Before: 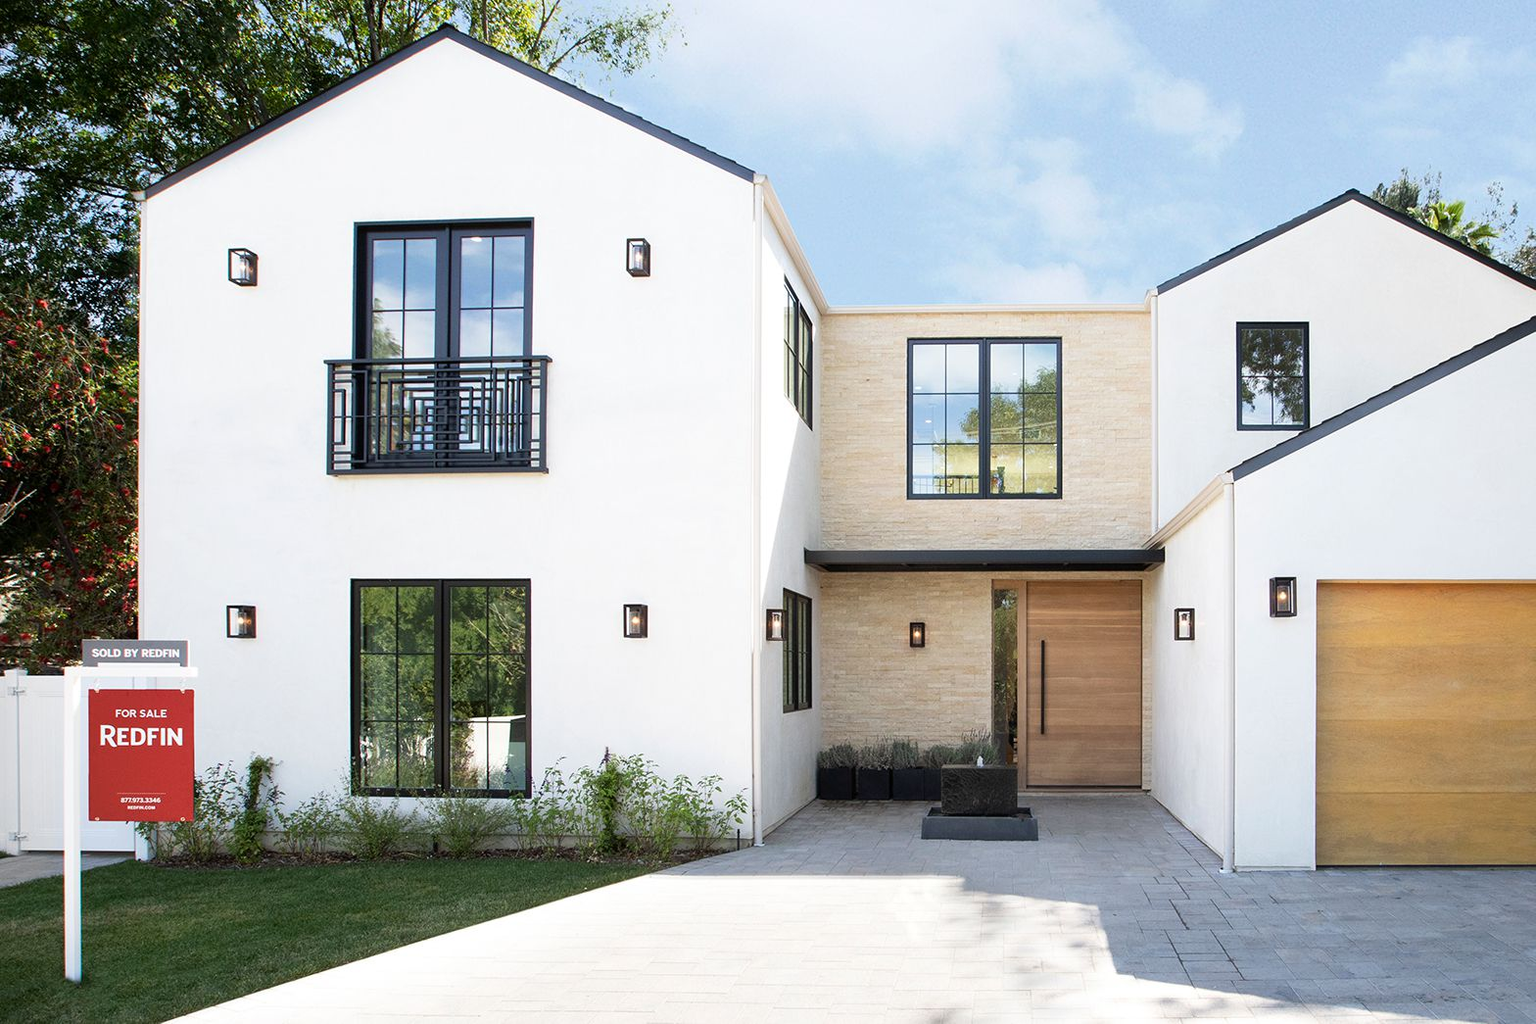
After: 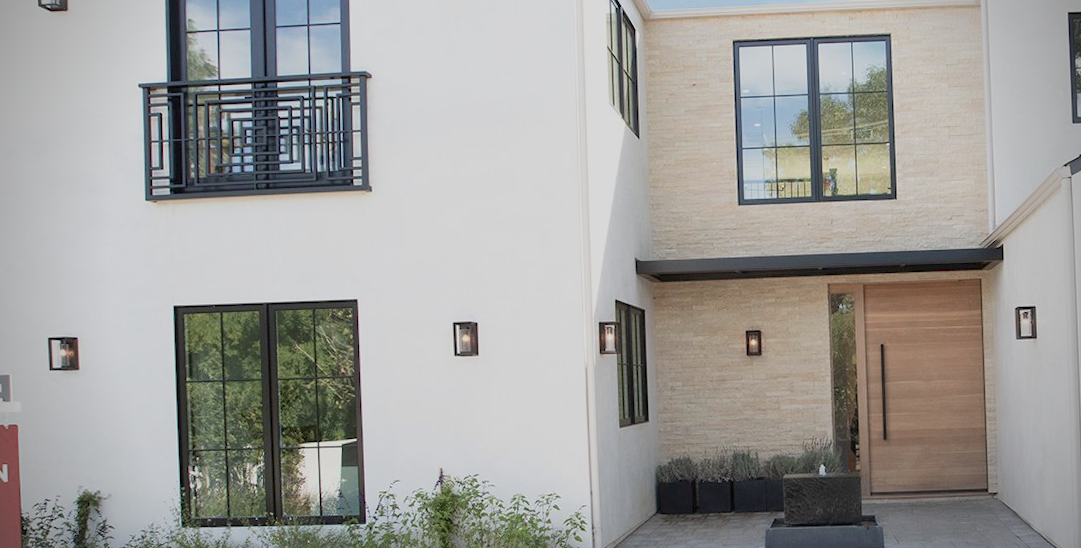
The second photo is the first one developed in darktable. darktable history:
color balance rgb: perceptual saturation grading › global saturation -27.94%, hue shift -2.27°, contrast -21.26%
vignetting: fall-off radius 31.48%, brightness -0.472
crop: left 11.123%, top 27.61%, right 18.3%, bottom 17.034%
rotate and perspective: rotation -2°, crop left 0.022, crop right 0.978, crop top 0.049, crop bottom 0.951
